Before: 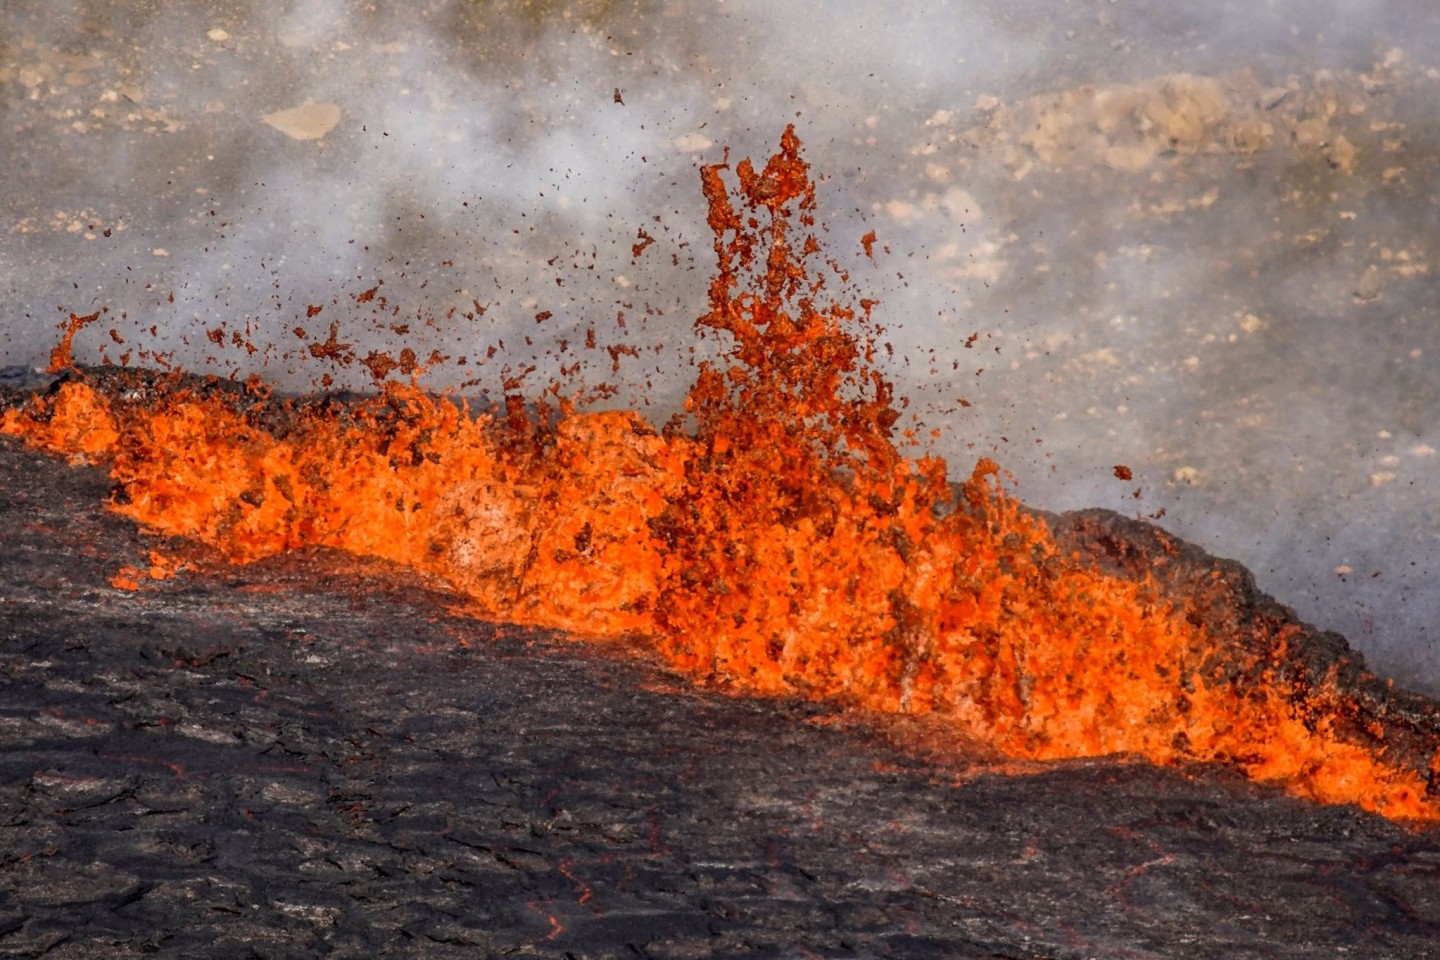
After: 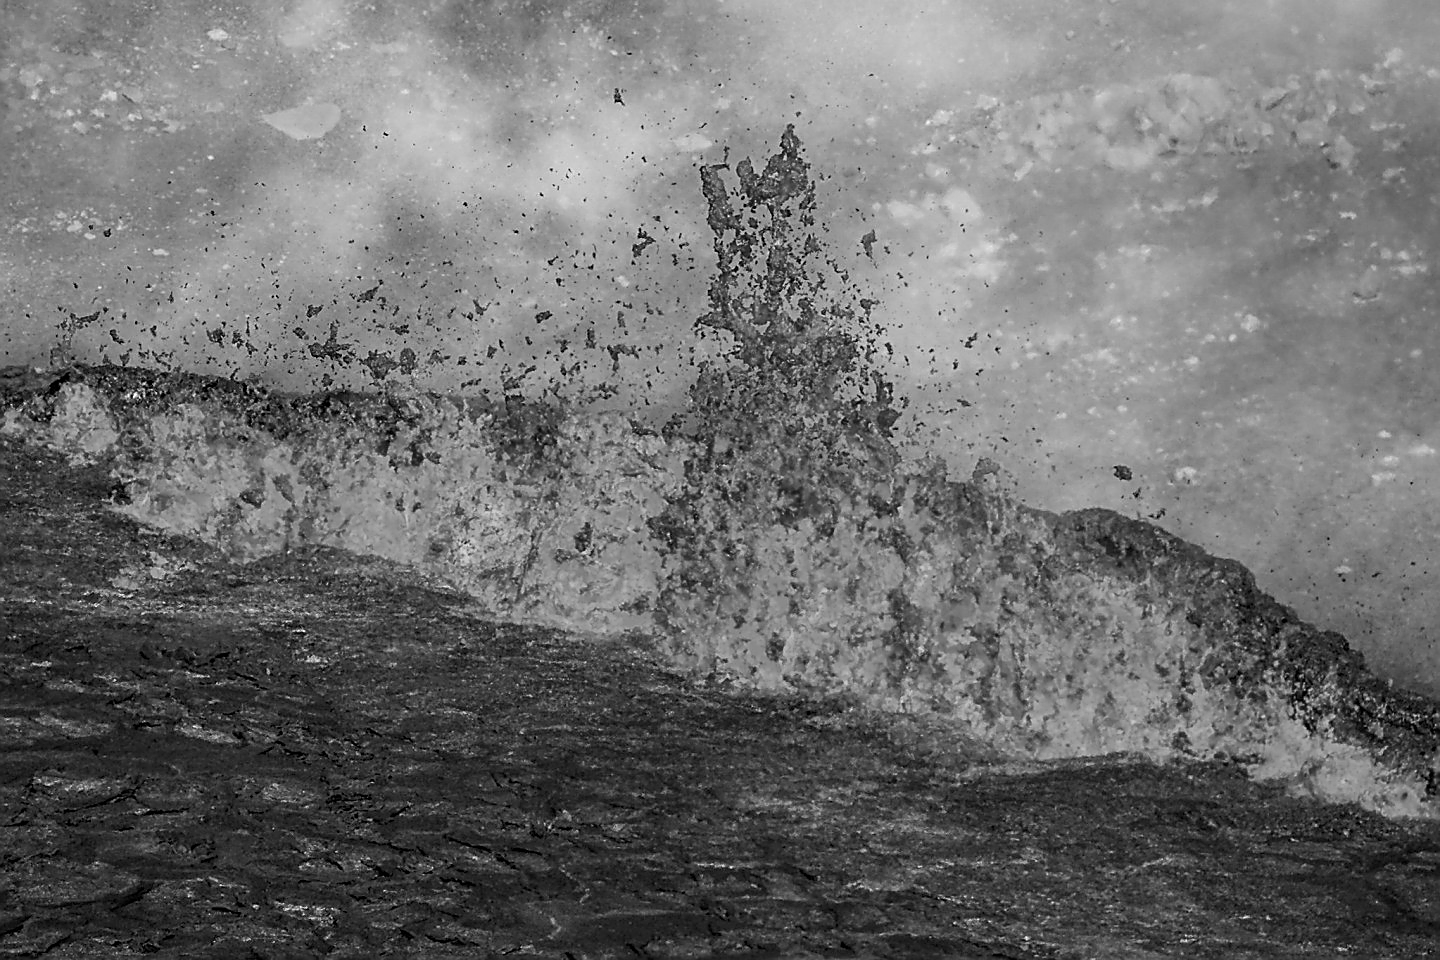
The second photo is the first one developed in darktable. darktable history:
sharpen: radius 1.4, amount 1.25, threshold 0.7
monochrome: on, module defaults
